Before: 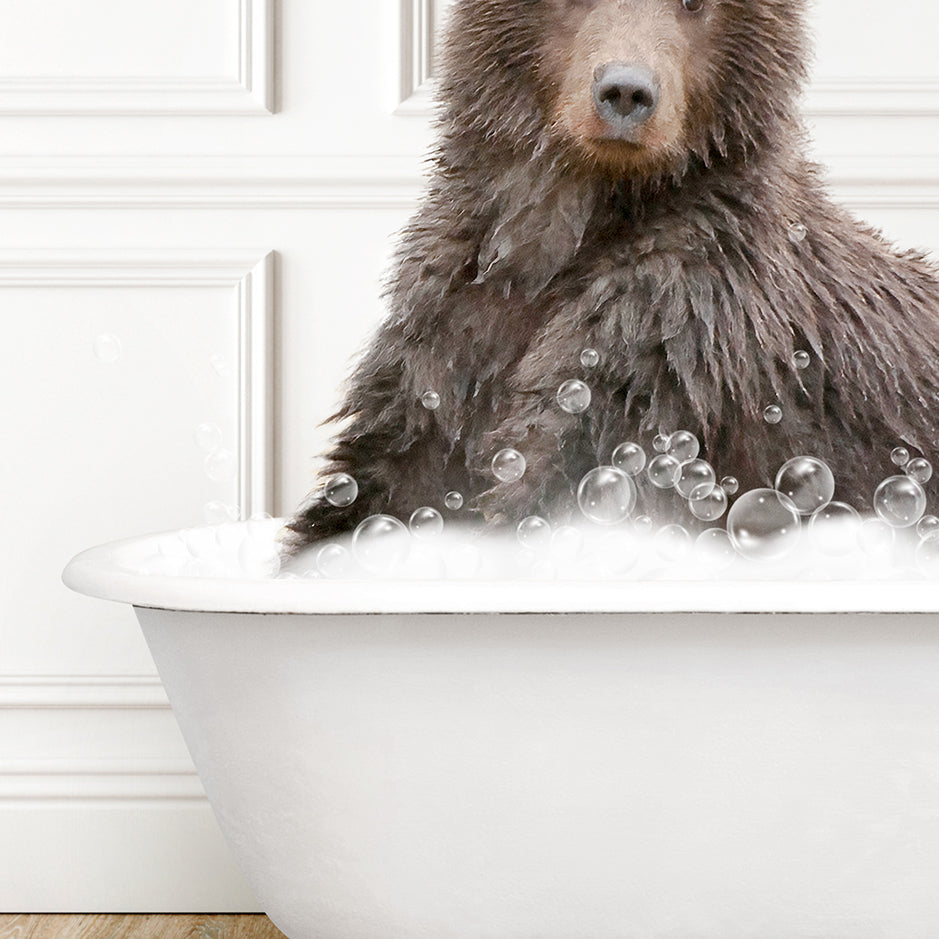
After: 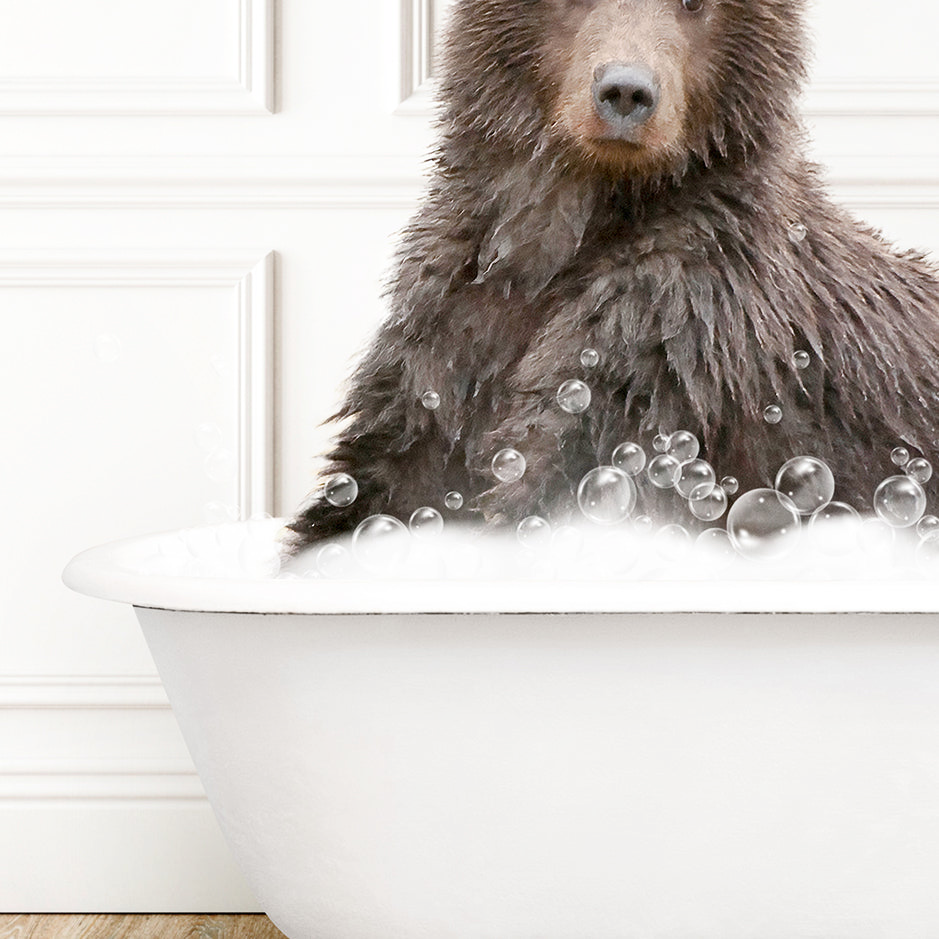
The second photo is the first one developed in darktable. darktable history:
shadows and highlights: shadows -1.56, highlights 38.02
